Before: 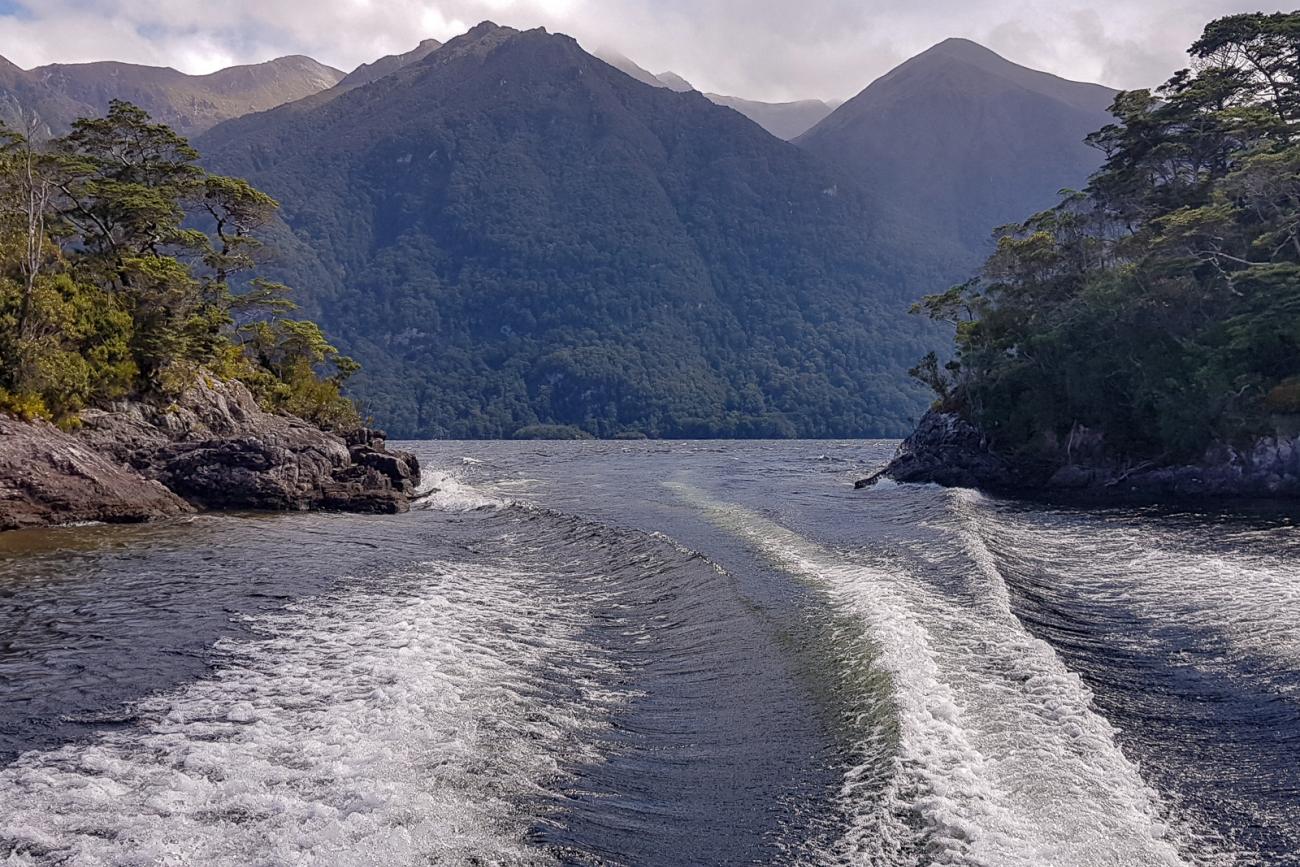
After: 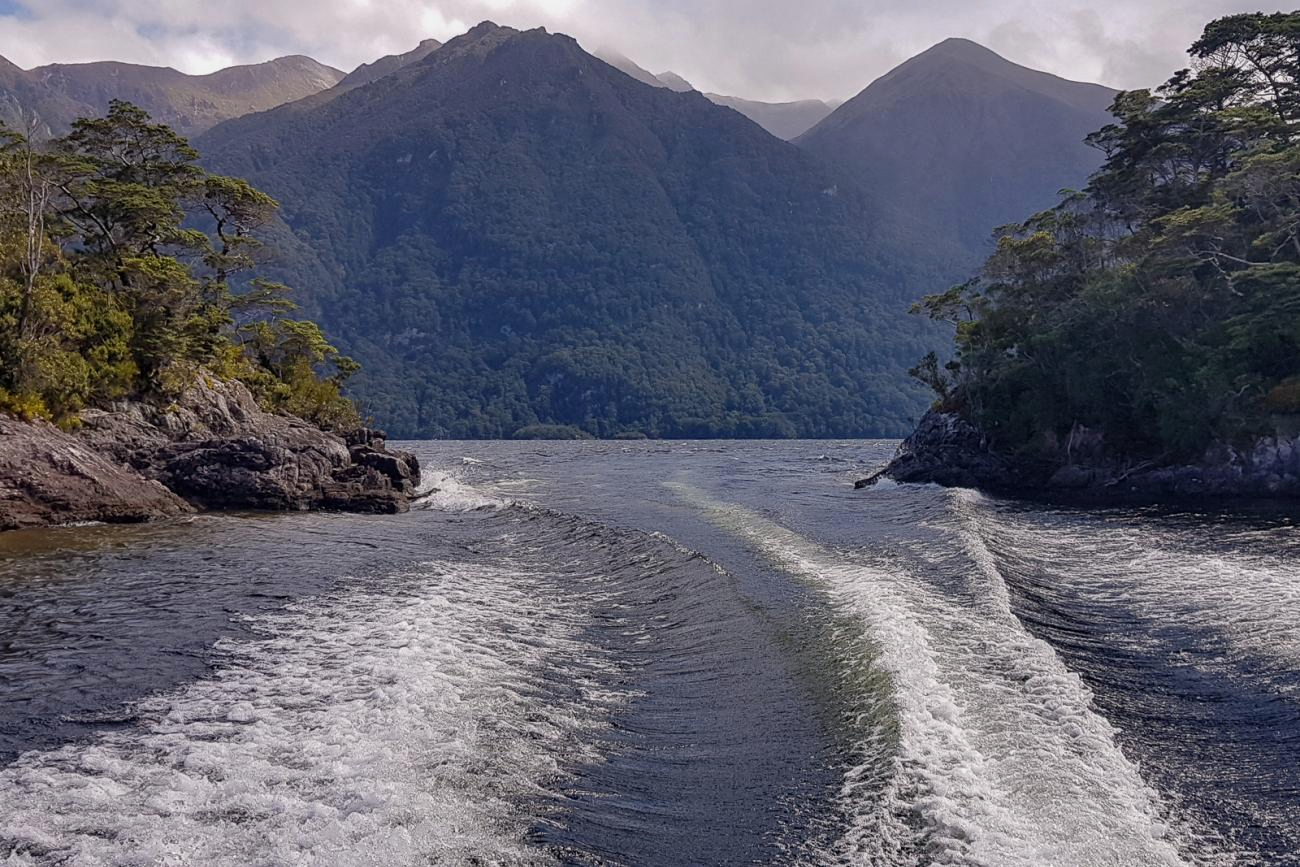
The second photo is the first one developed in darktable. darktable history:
exposure: exposure -0.182 EV, compensate highlight preservation false
